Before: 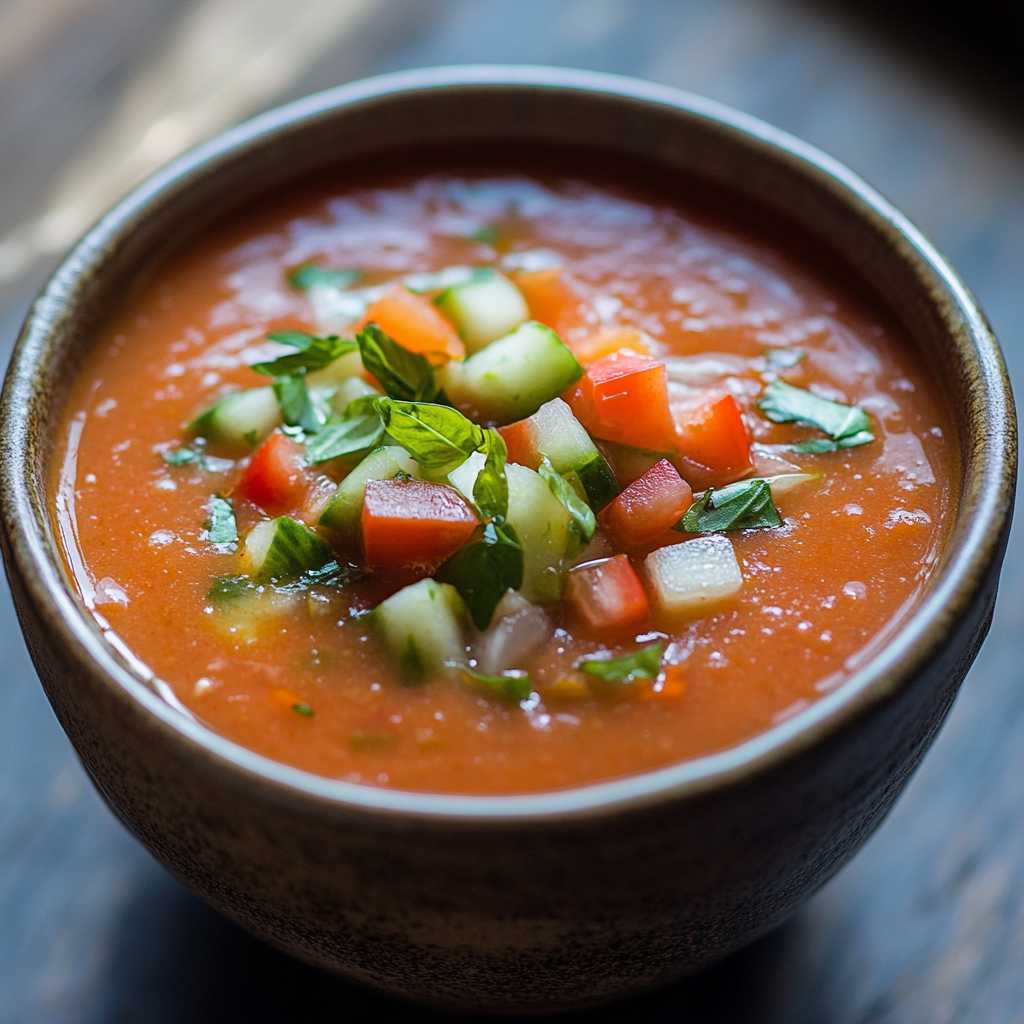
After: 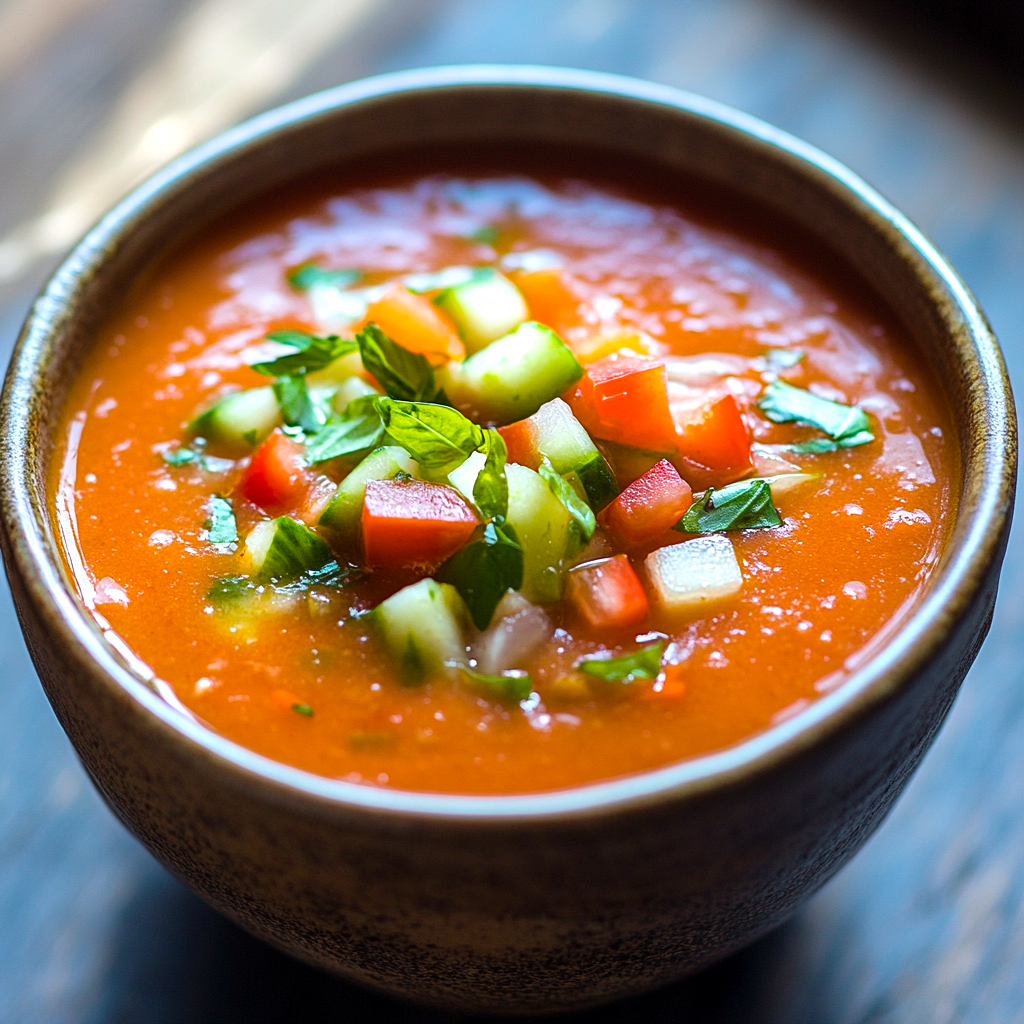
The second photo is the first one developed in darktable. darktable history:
color balance rgb: perceptual saturation grading › global saturation 20%, global vibrance 20%
exposure: exposure 0.564 EV, compensate highlight preservation false
